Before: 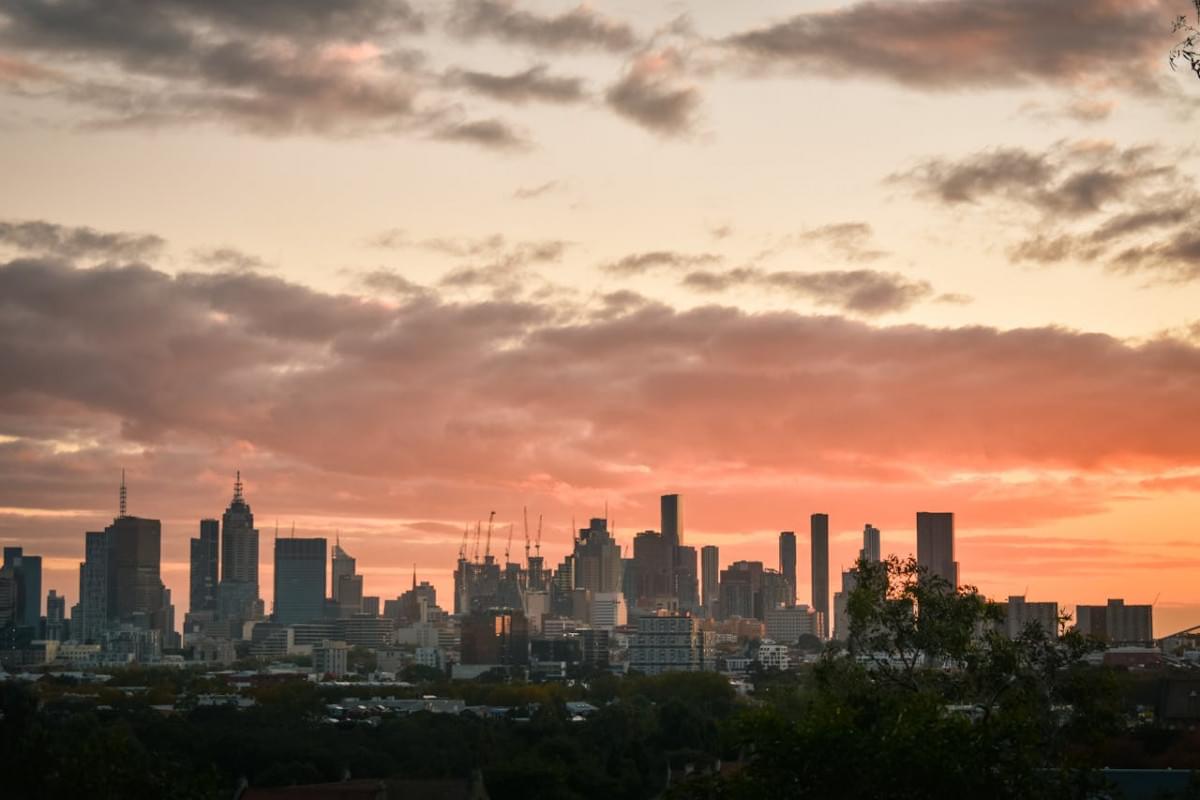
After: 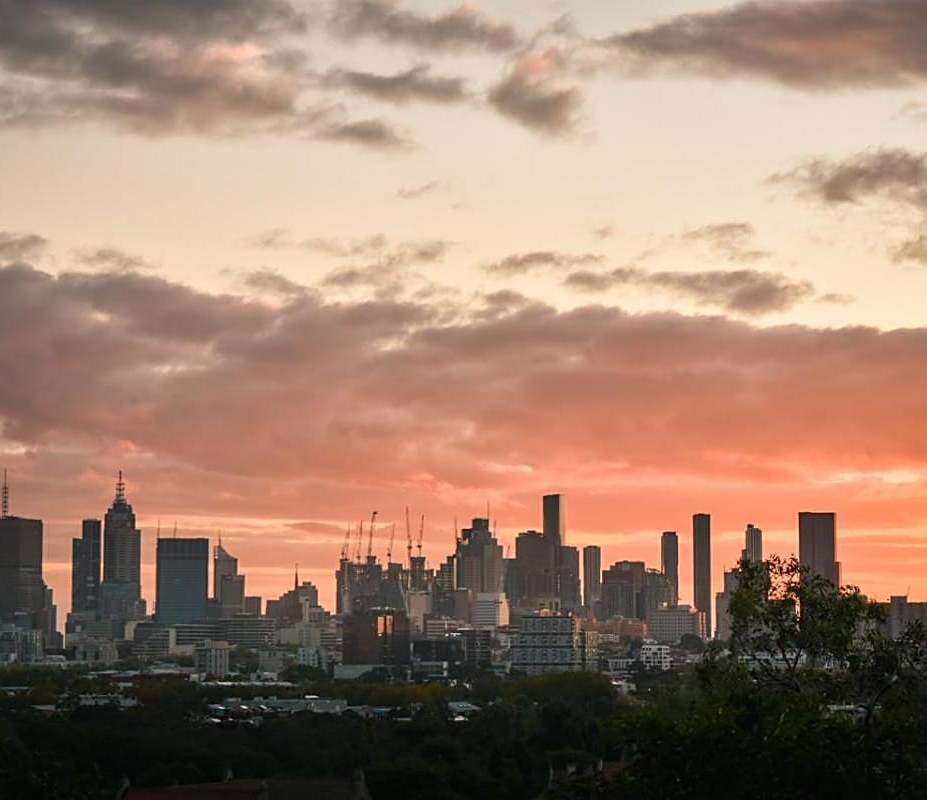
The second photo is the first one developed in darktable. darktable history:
sharpen: on, module defaults
crop: left 9.904%, right 12.821%
